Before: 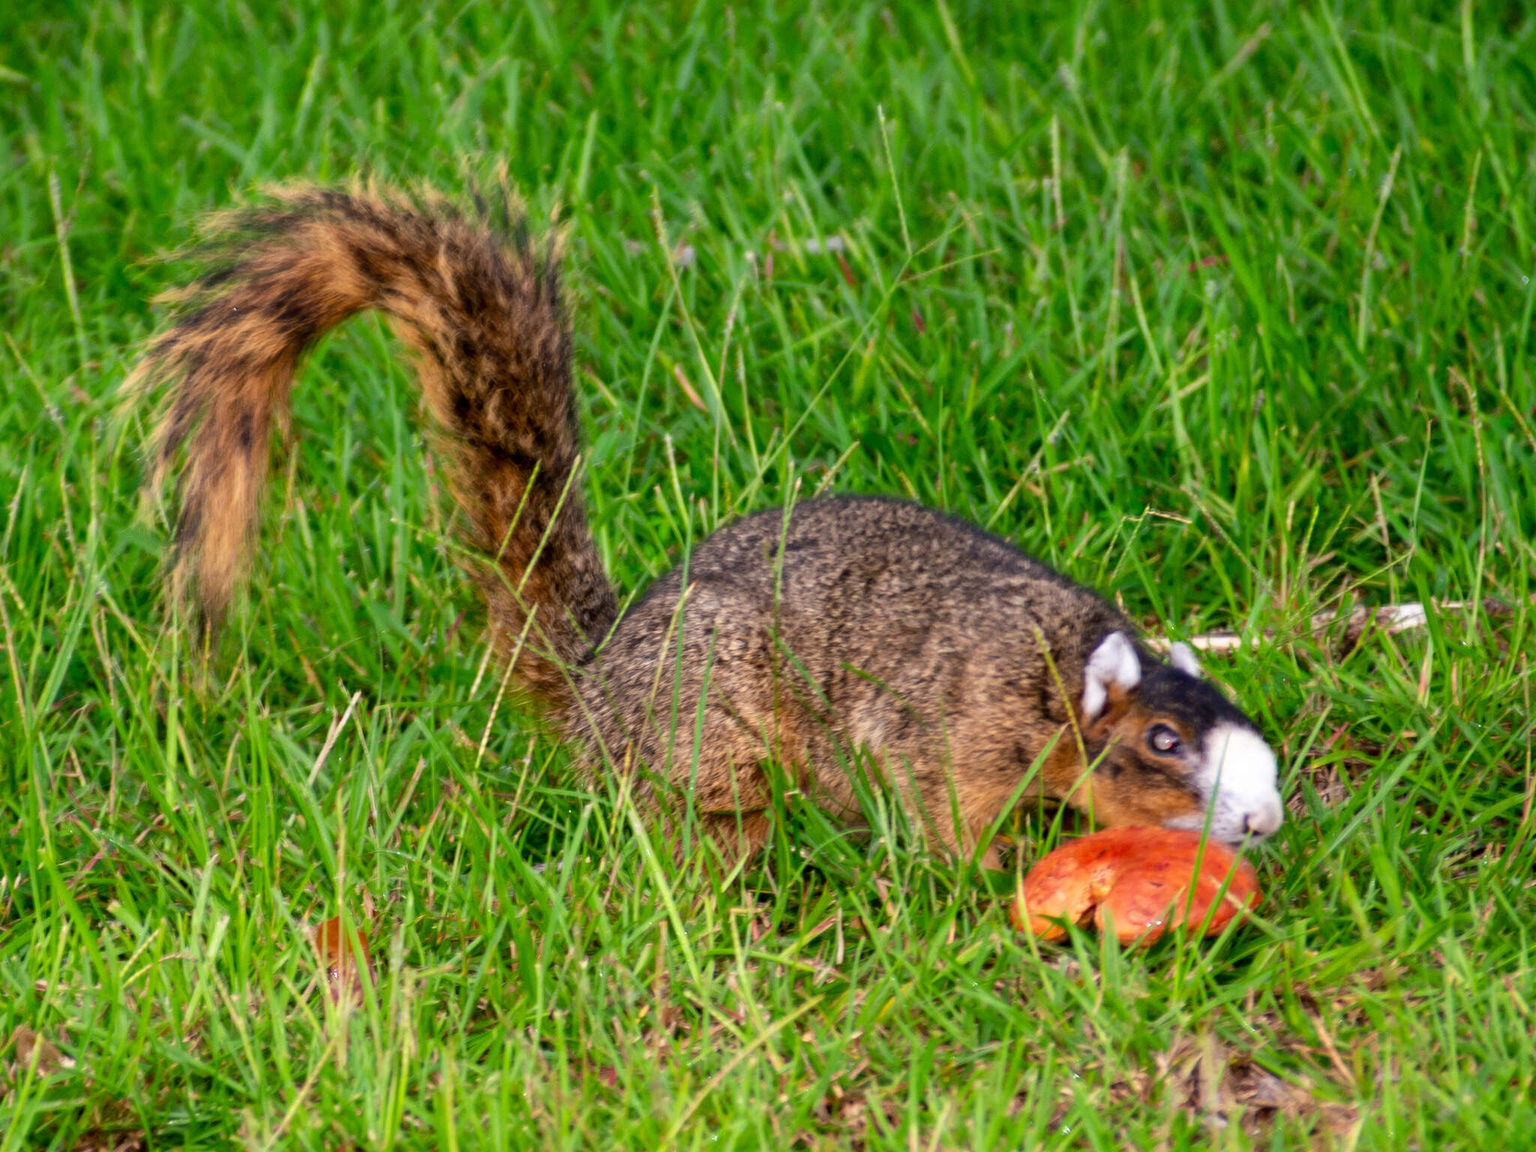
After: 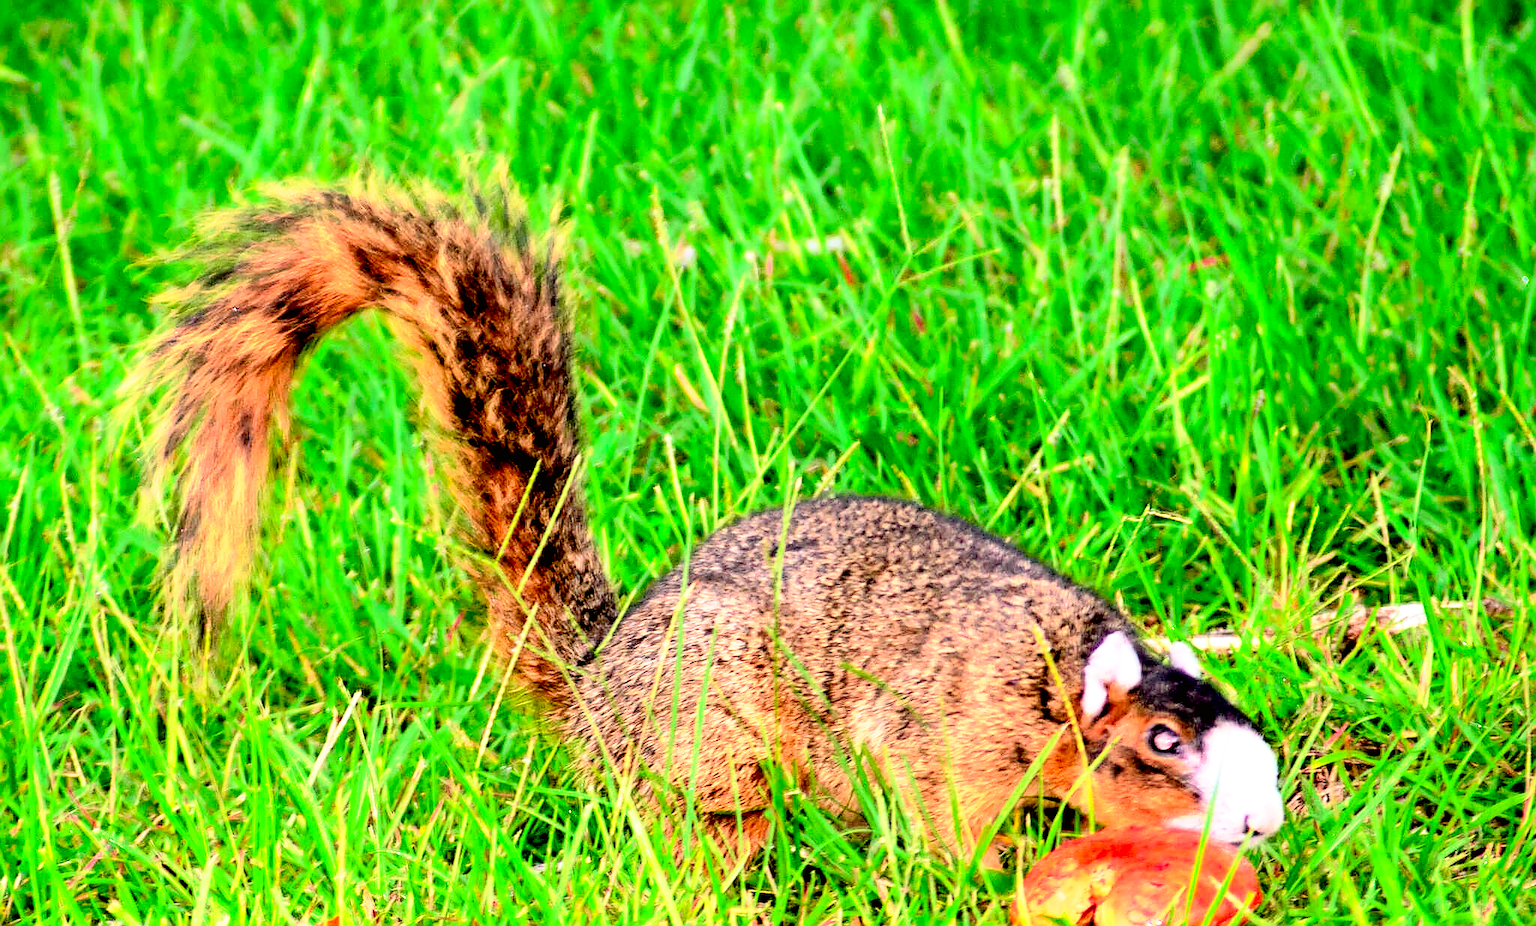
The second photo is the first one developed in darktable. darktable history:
tone equalizer: -8 EV -1.08 EV, -7 EV -1.03 EV, -6 EV -0.857 EV, -5 EV -0.548 EV, -3 EV 0.568 EV, -2 EV 0.882 EV, -1 EV 1 EV, +0 EV 1.06 EV
base curve: curves: ch0 [(0.017, 0) (0.425, 0.441) (0.844, 0.933) (1, 1)], preserve colors none
tone curve: curves: ch0 [(0, 0.005) (0.103, 0.097) (0.18, 0.22) (0.4, 0.485) (0.5, 0.612) (0.668, 0.787) (0.823, 0.894) (1, 0.971)]; ch1 [(0, 0) (0.172, 0.123) (0.324, 0.253) (0.396, 0.388) (0.478, 0.461) (0.499, 0.498) (0.522, 0.528) (0.609, 0.686) (0.704, 0.818) (1, 1)]; ch2 [(0, 0) (0.411, 0.424) (0.496, 0.501) (0.515, 0.514) (0.555, 0.585) (0.641, 0.69) (1, 1)], color space Lab, independent channels, preserve colors none
crop: bottom 19.594%
sharpen: radius 1.407, amount 1.26, threshold 0.834
